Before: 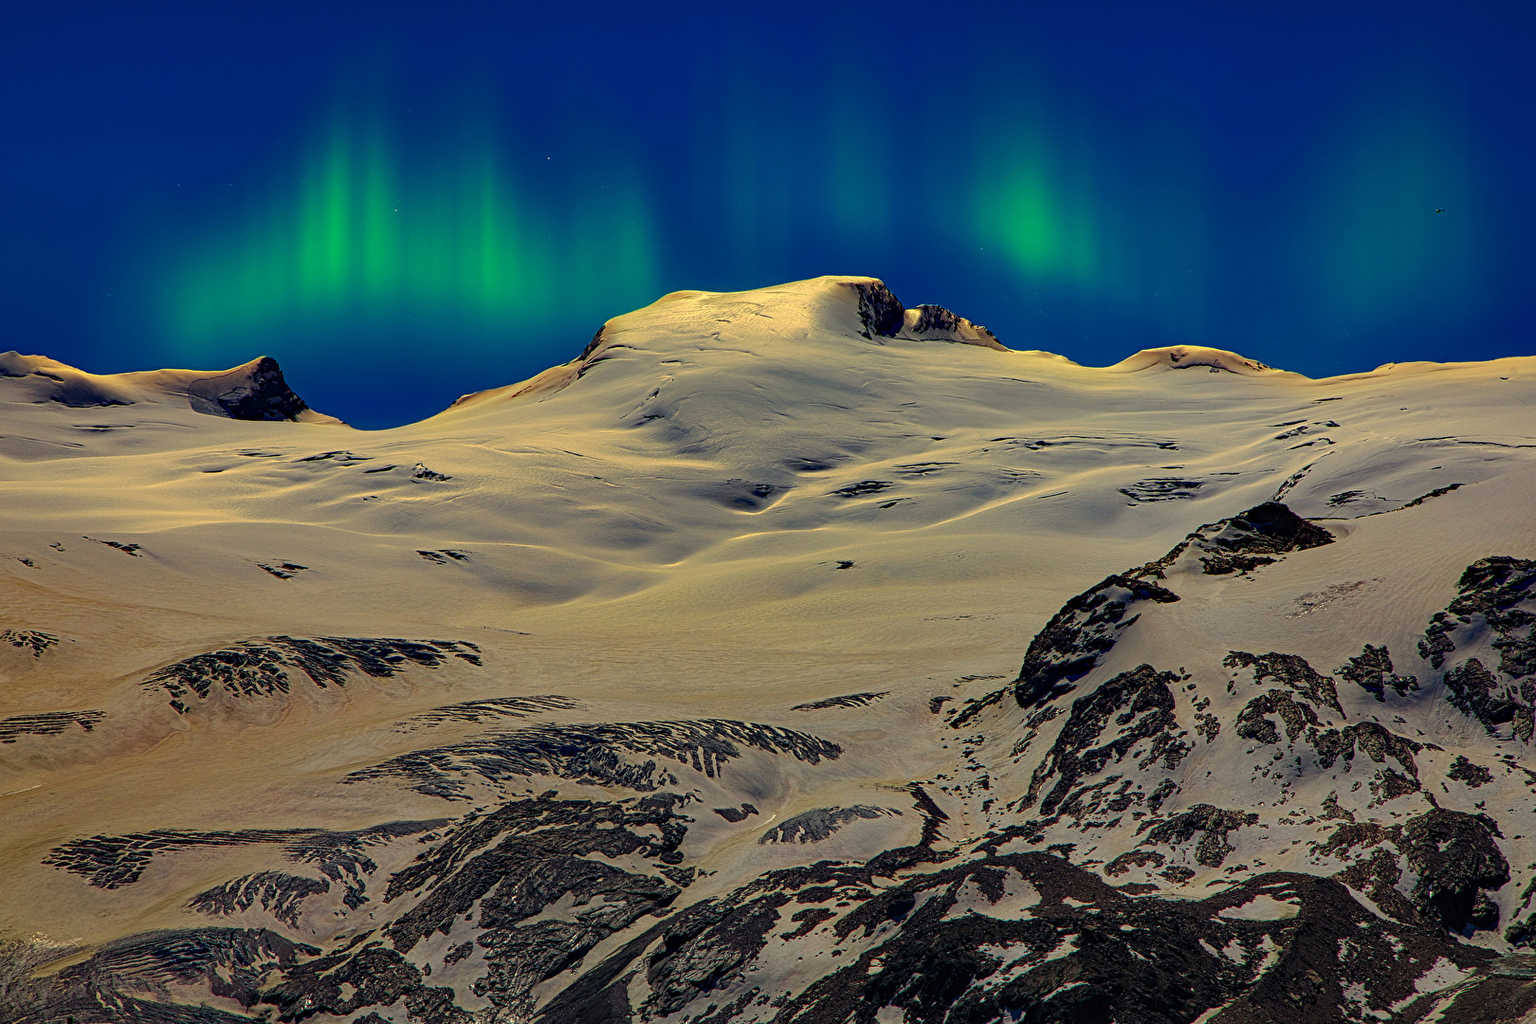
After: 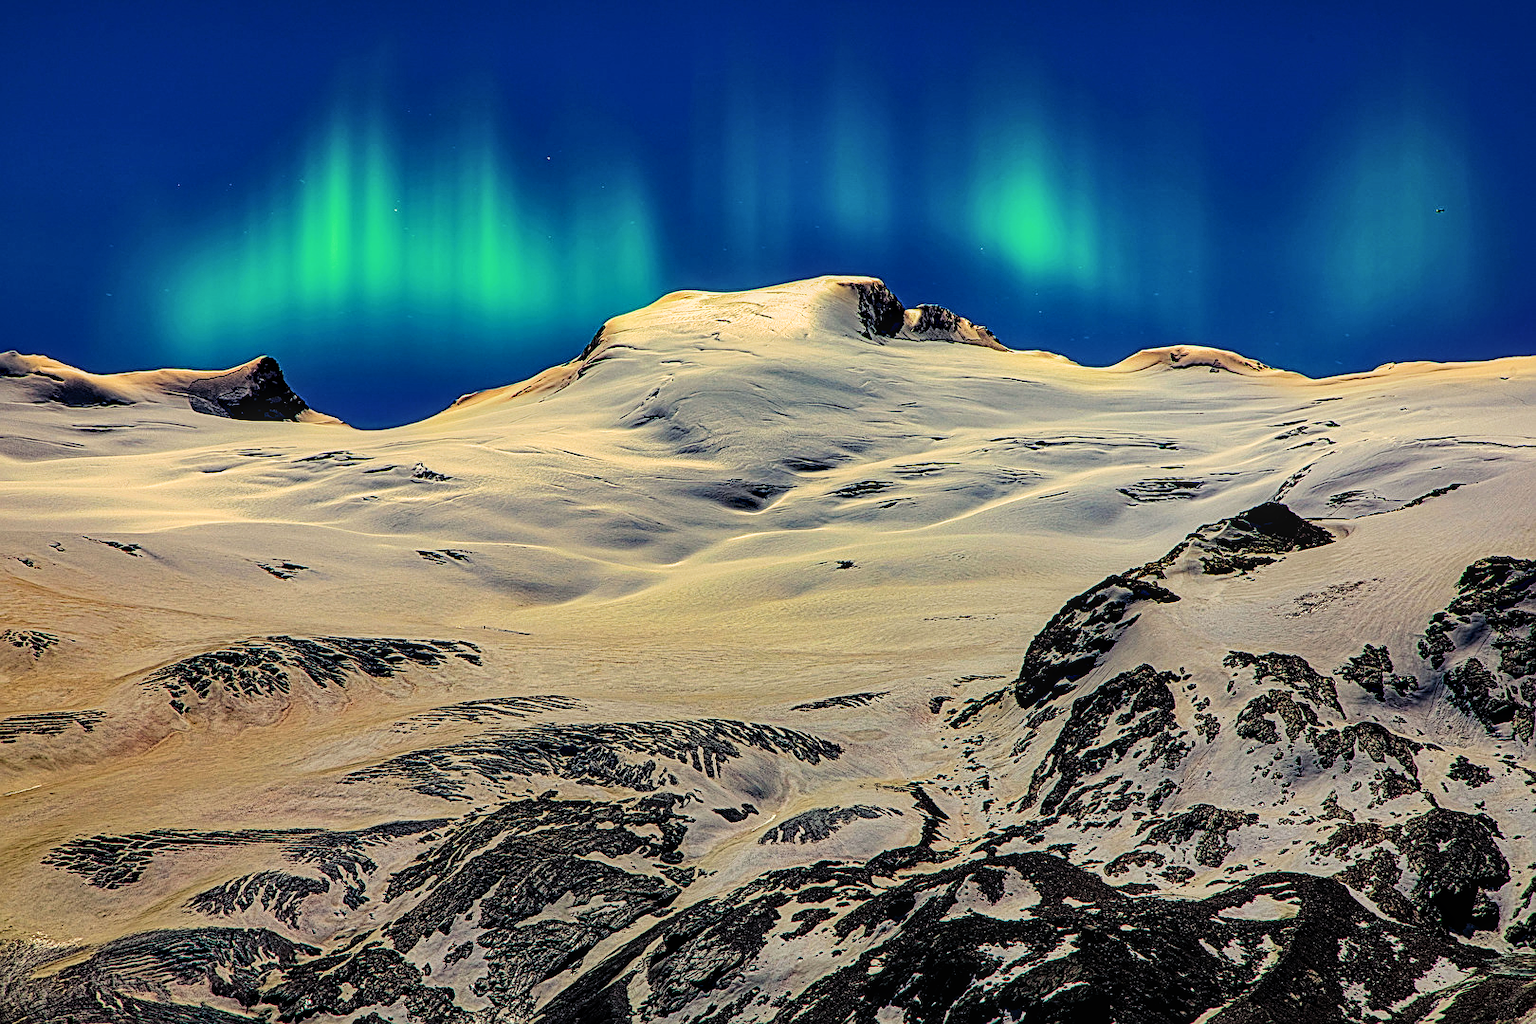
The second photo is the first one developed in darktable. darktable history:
exposure: black level correction 0, exposure 0.891 EV, compensate highlight preservation false
haze removal: compatibility mode true, adaptive false
sharpen: on, module defaults
local contrast: on, module defaults
filmic rgb: black relative exposure -5.12 EV, white relative exposure 3.95 EV, hardness 2.89, contrast 1.297, highlights saturation mix -28.9%
